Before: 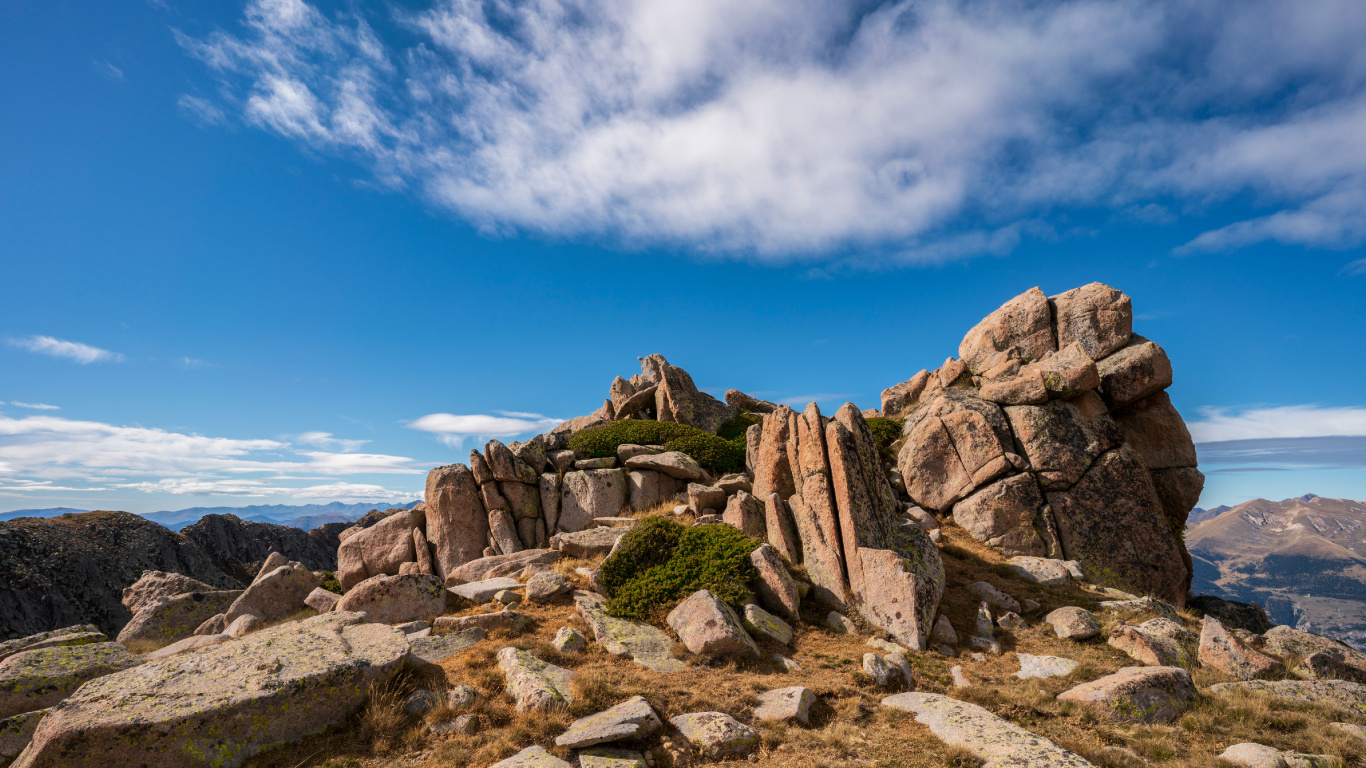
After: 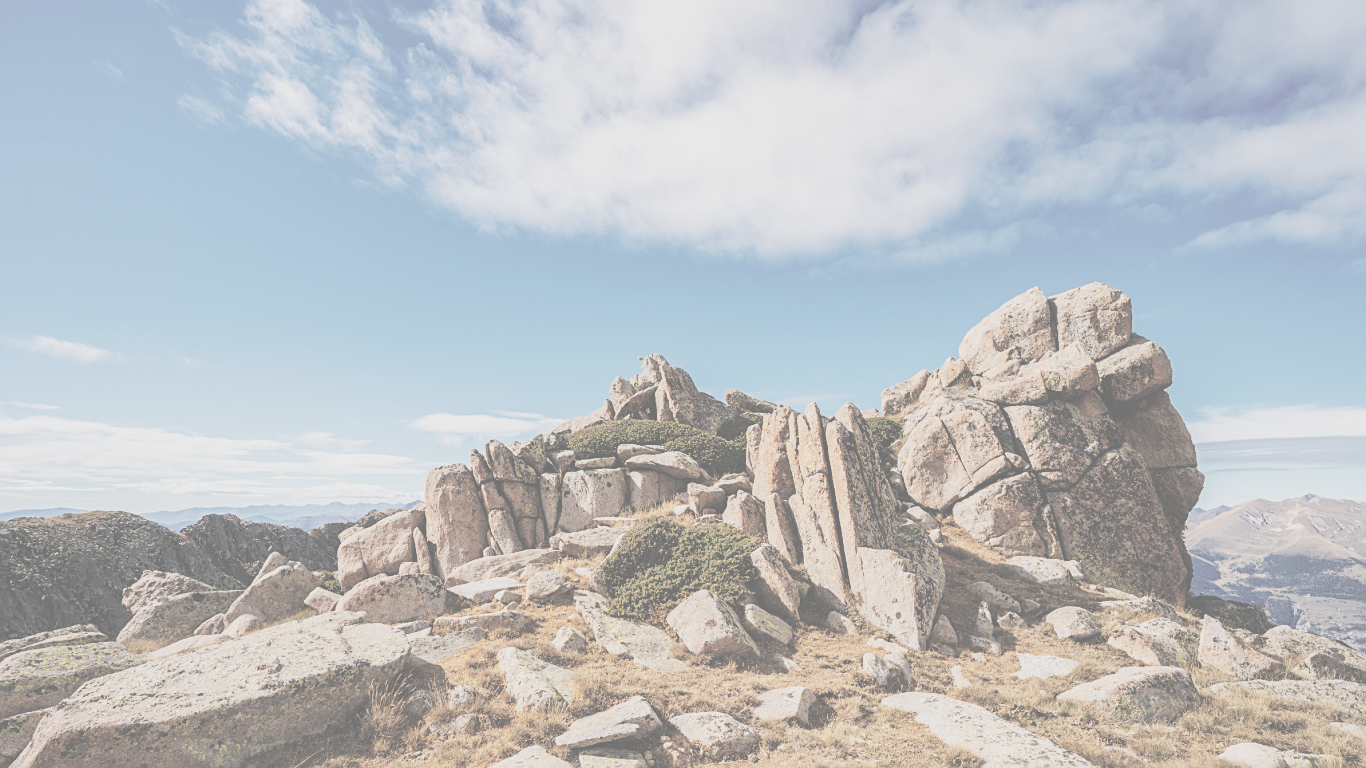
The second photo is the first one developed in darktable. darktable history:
base curve: curves: ch0 [(0, 0) (0.036, 0.025) (0.121, 0.166) (0.206, 0.329) (0.605, 0.79) (1, 1)], preserve colors none
sharpen: on, module defaults
color balance rgb: perceptual saturation grading › global saturation 35%, perceptual saturation grading › highlights -30%, perceptual saturation grading › shadows 35%, perceptual brilliance grading › global brilliance 3%, perceptual brilliance grading › highlights -3%, perceptual brilliance grading › shadows 3%
contrast brightness saturation: contrast -0.32, brightness 0.75, saturation -0.78
